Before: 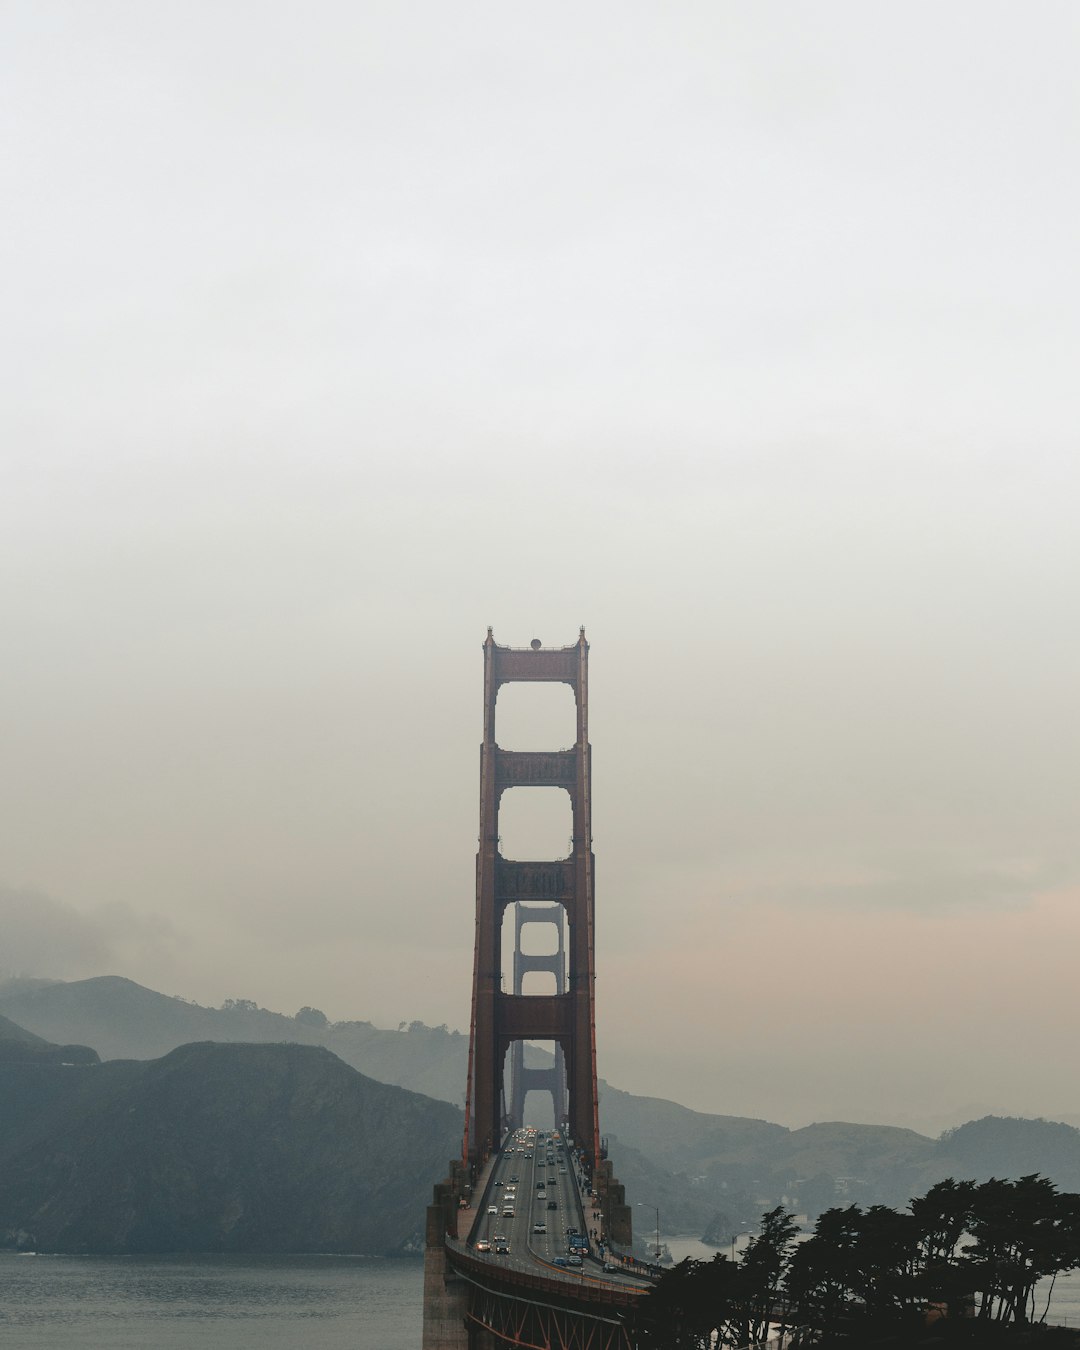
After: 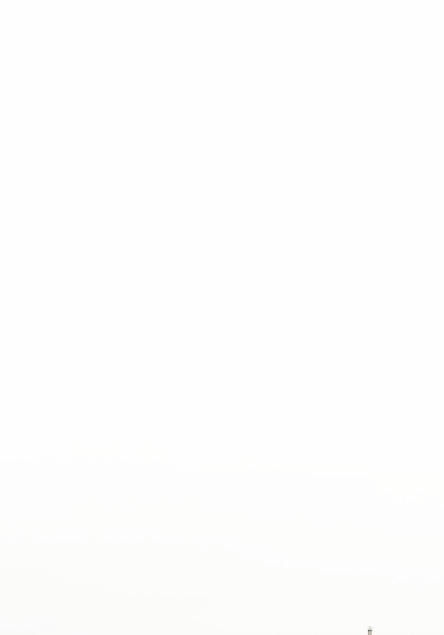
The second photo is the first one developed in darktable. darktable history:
base curve: curves: ch0 [(0, 0) (0.007, 0.004) (0.027, 0.03) (0.046, 0.07) (0.207, 0.54) (0.442, 0.872) (0.673, 0.972) (1, 1)], preserve colors none
tone equalizer: on, module defaults
crop and rotate: left 11.143%, top 0.066%, right 47.684%, bottom 52.876%
